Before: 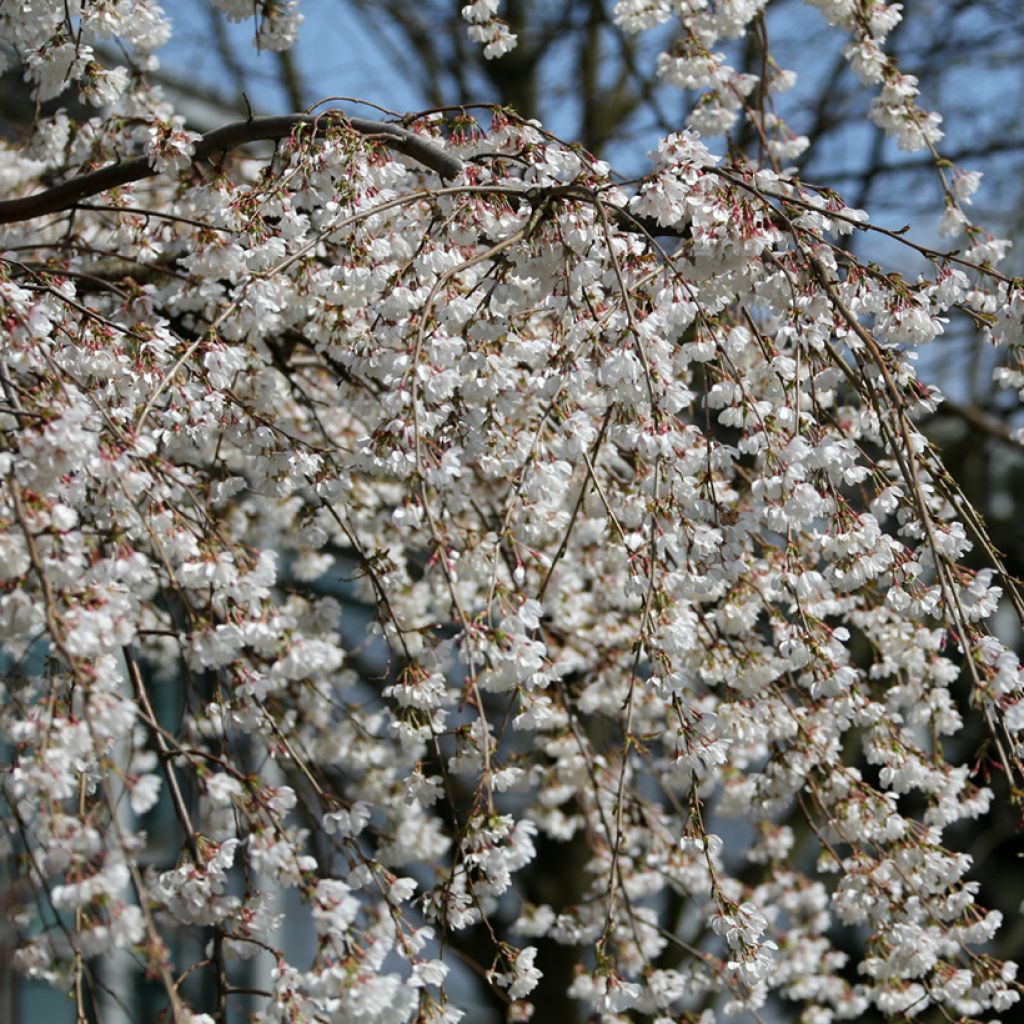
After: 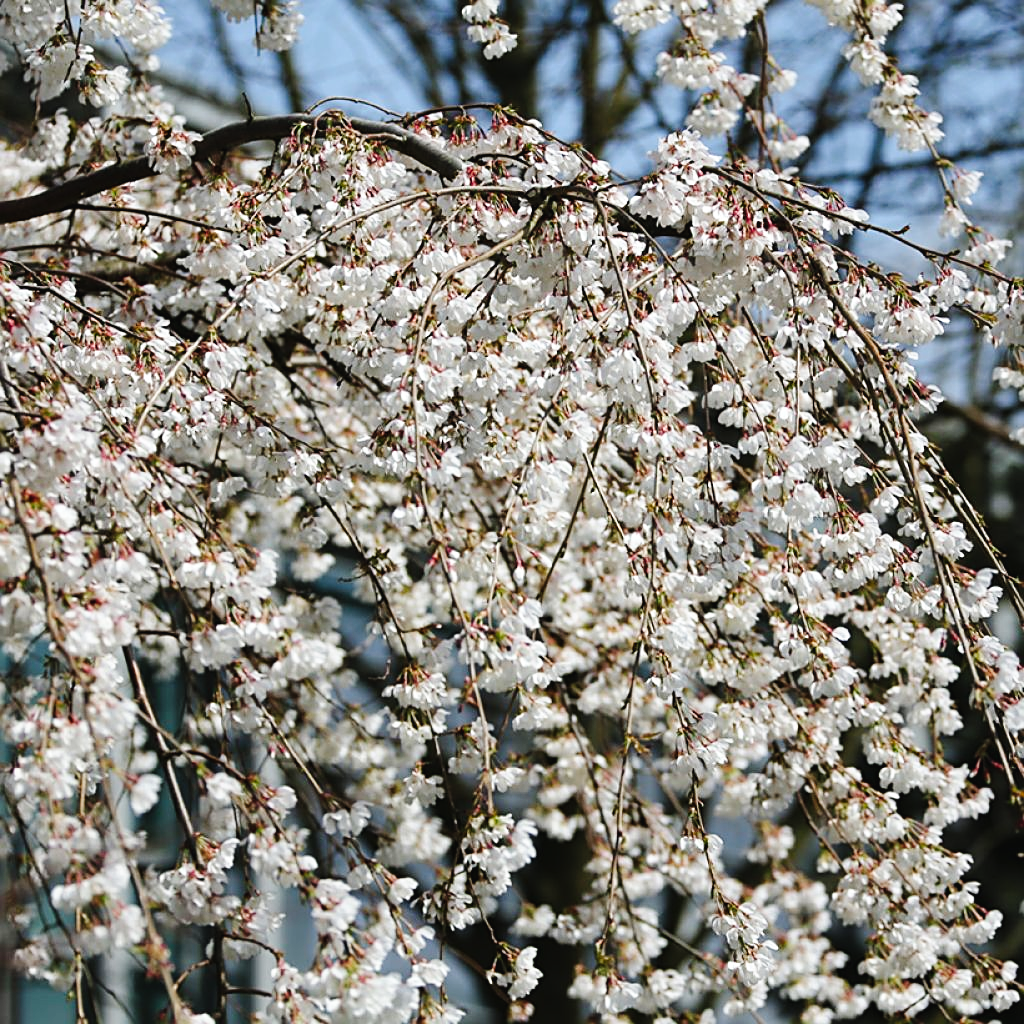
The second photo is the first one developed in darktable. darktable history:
tone curve: curves: ch0 [(0, 0.023) (0.1, 0.084) (0.184, 0.168) (0.45, 0.54) (0.57, 0.683) (0.722, 0.825) (0.877, 0.948) (1, 1)]; ch1 [(0, 0) (0.414, 0.395) (0.453, 0.437) (0.502, 0.509) (0.521, 0.519) (0.573, 0.568) (0.618, 0.61) (0.654, 0.642) (1, 1)]; ch2 [(0, 0) (0.421, 0.43) (0.45, 0.463) (0.492, 0.504) (0.511, 0.519) (0.557, 0.557) (0.602, 0.605) (1, 1)], preserve colors none
sharpen: on, module defaults
